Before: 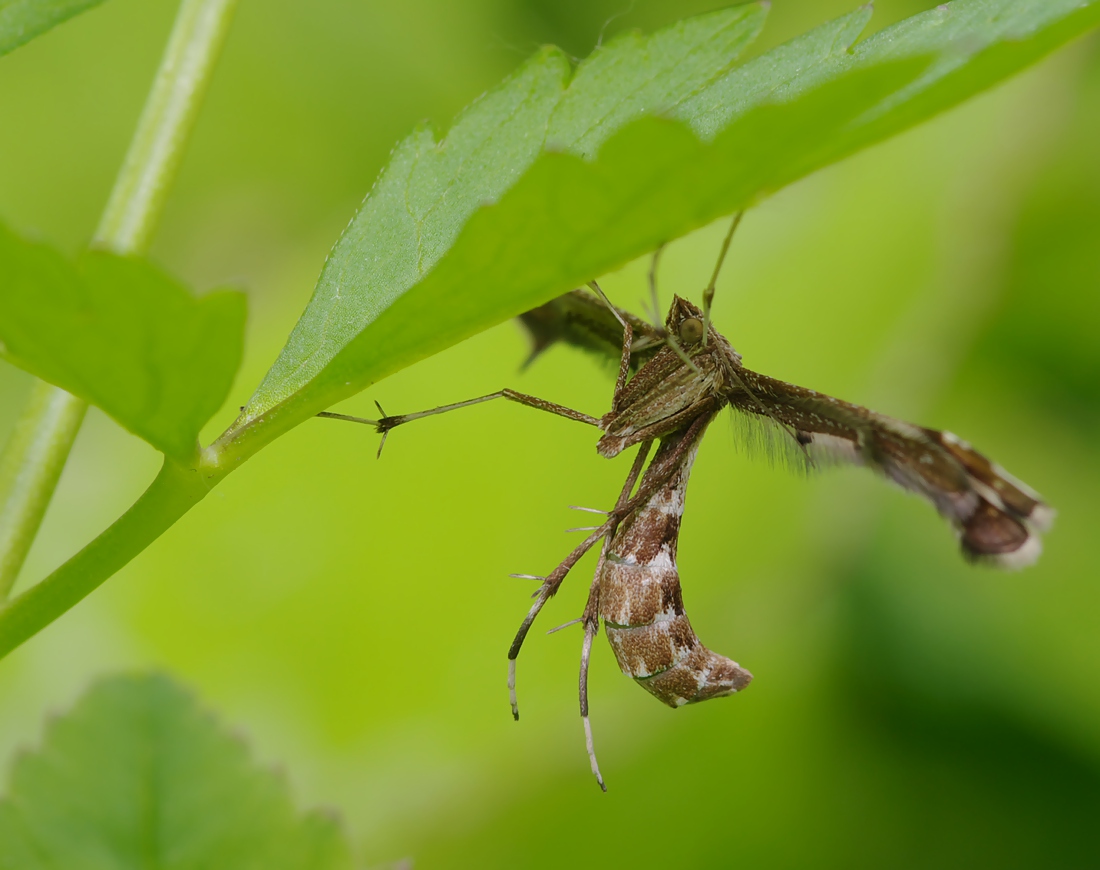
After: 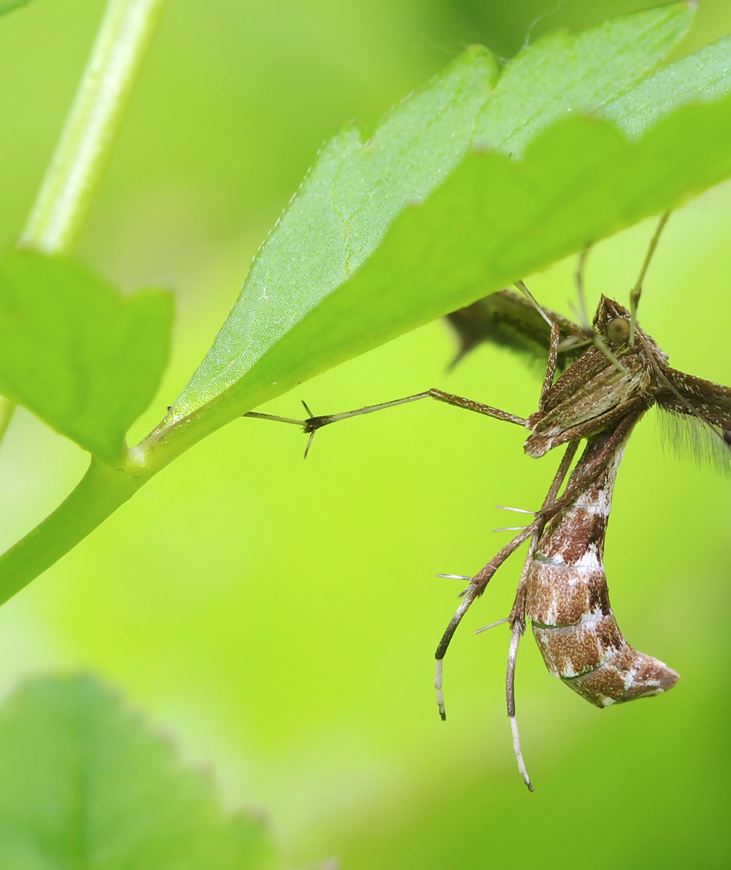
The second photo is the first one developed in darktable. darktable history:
crop and rotate: left 6.644%, right 26.901%
color calibration: illuminant as shot in camera, x 0.358, y 0.373, temperature 4628.91 K
exposure: black level correction 0, exposure 0.695 EV, compensate highlight preservation false
